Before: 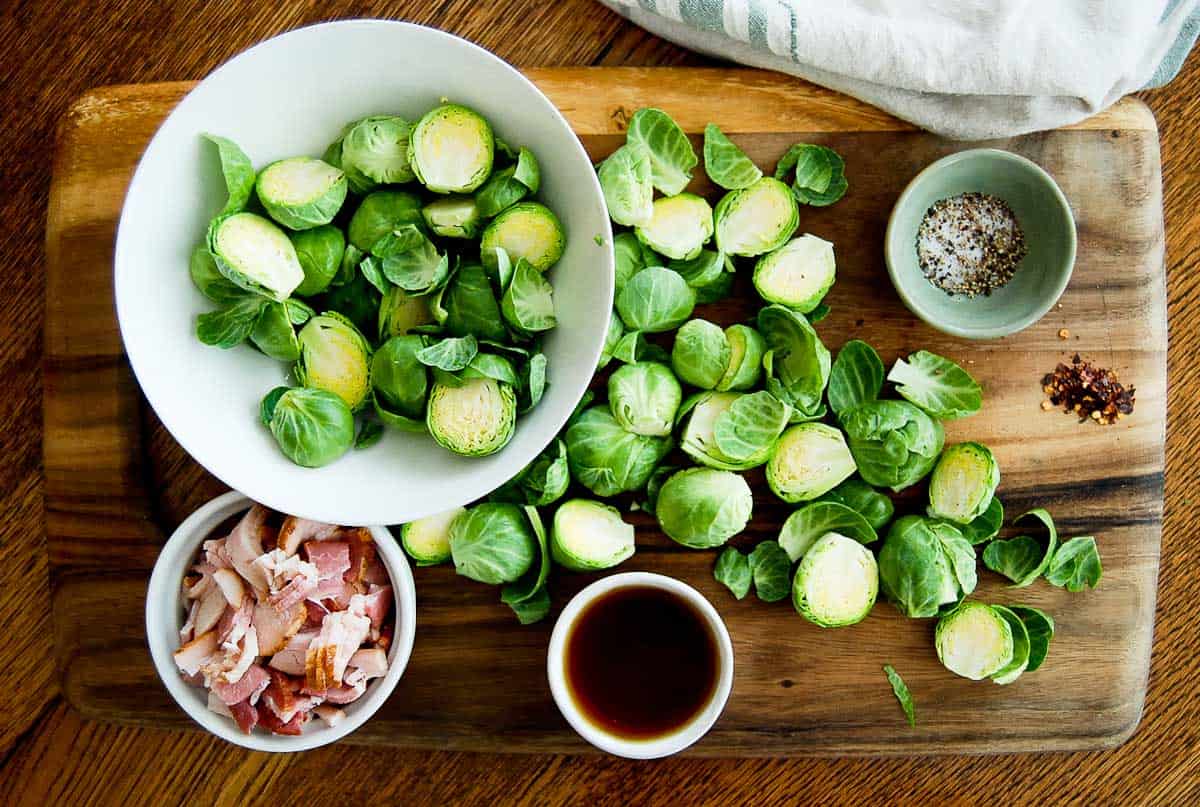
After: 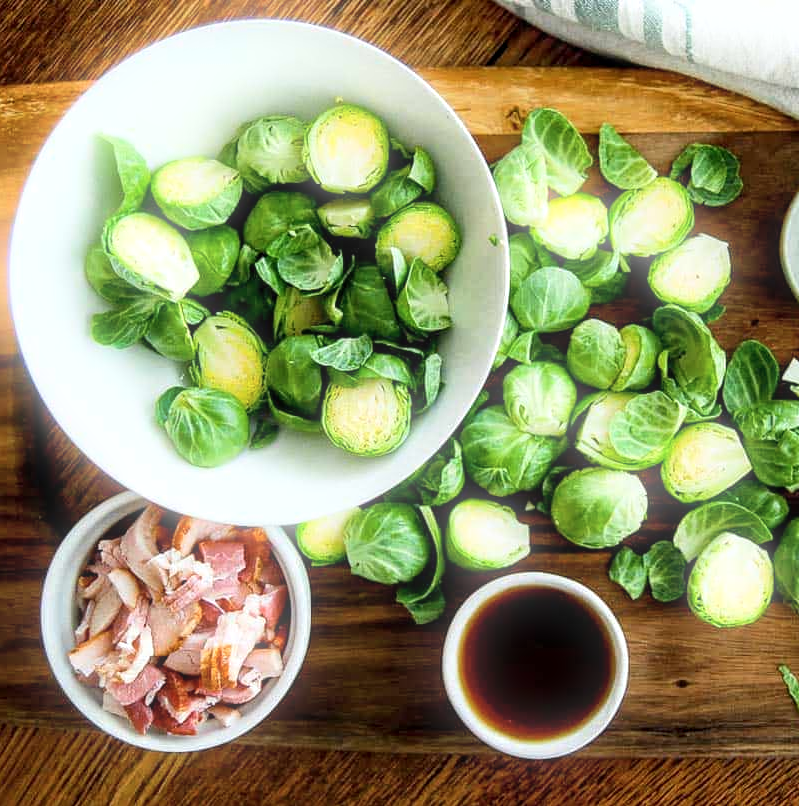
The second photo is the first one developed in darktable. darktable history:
local contrast: detail 130%
bloom: size 5%, threshold 95%, strength 15%
crop and rotate: left 8.786%, right 24.548%
exposure: exposure 0.127 EV, compensate highlight preservation false
contrast brightness saturation: saturation -0.05
